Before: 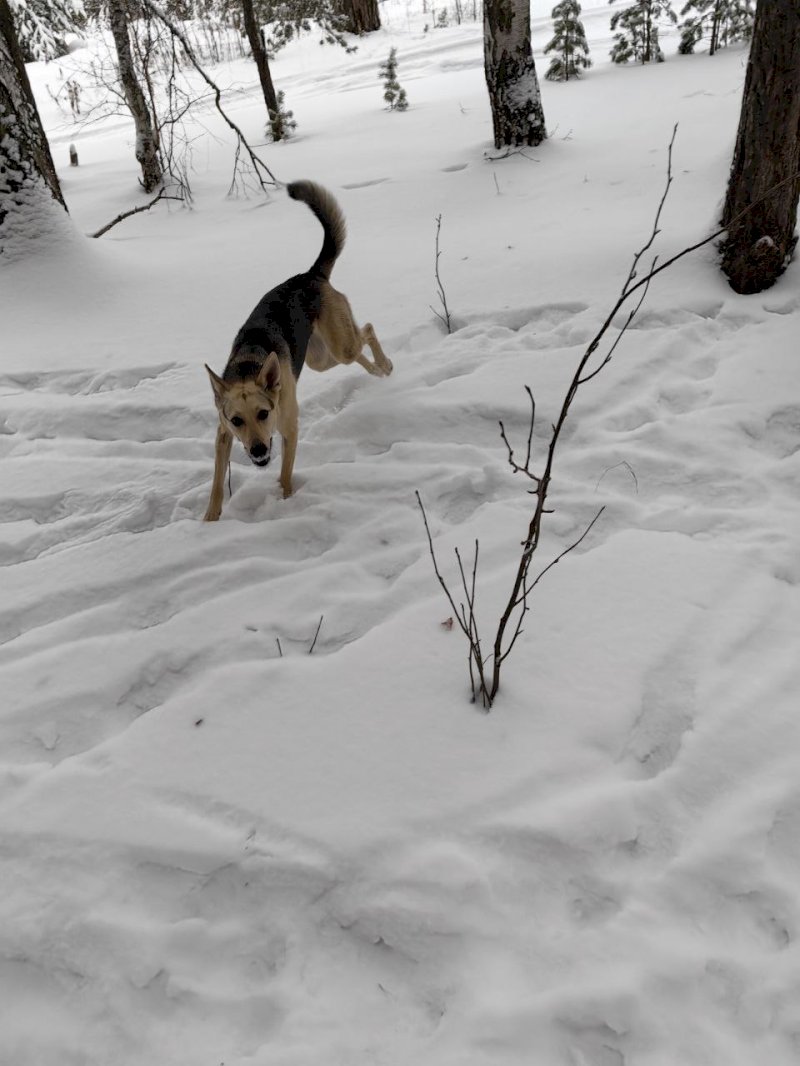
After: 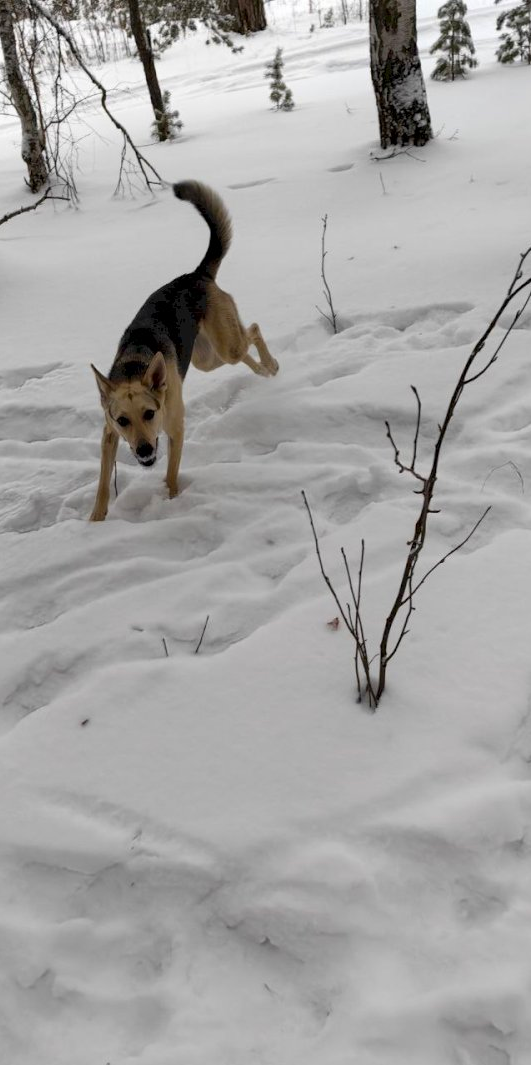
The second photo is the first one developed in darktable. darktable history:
contrast brightness saturation: saturation 0.184
crop and rotate: left 14.289%, right 19.271%
